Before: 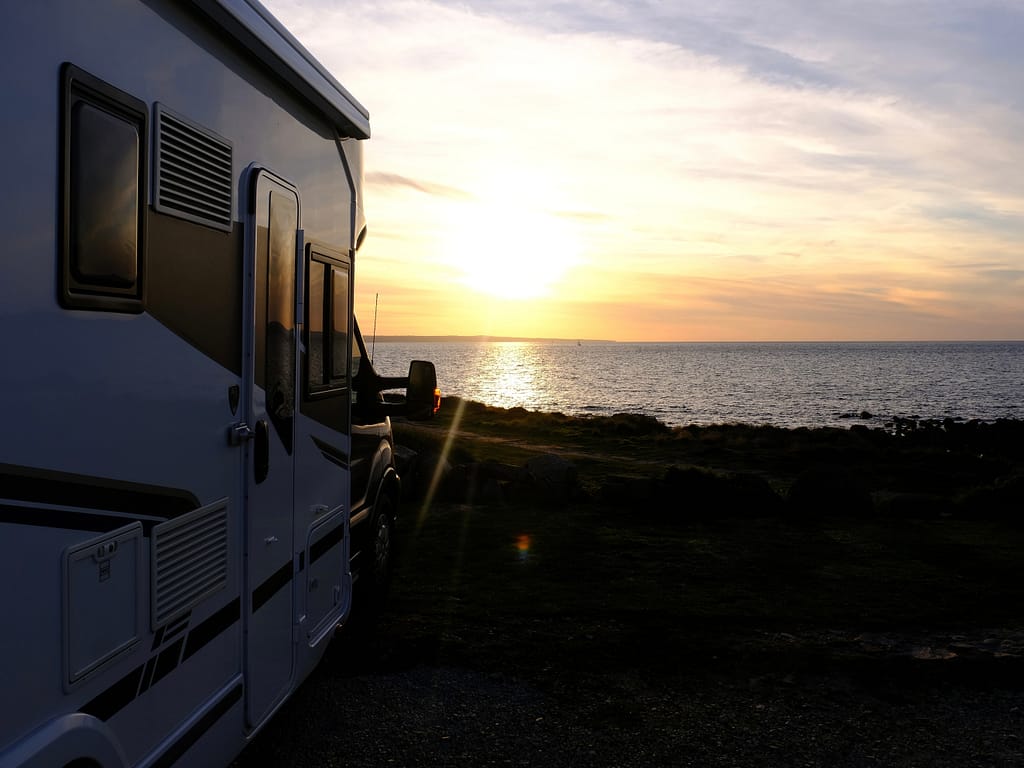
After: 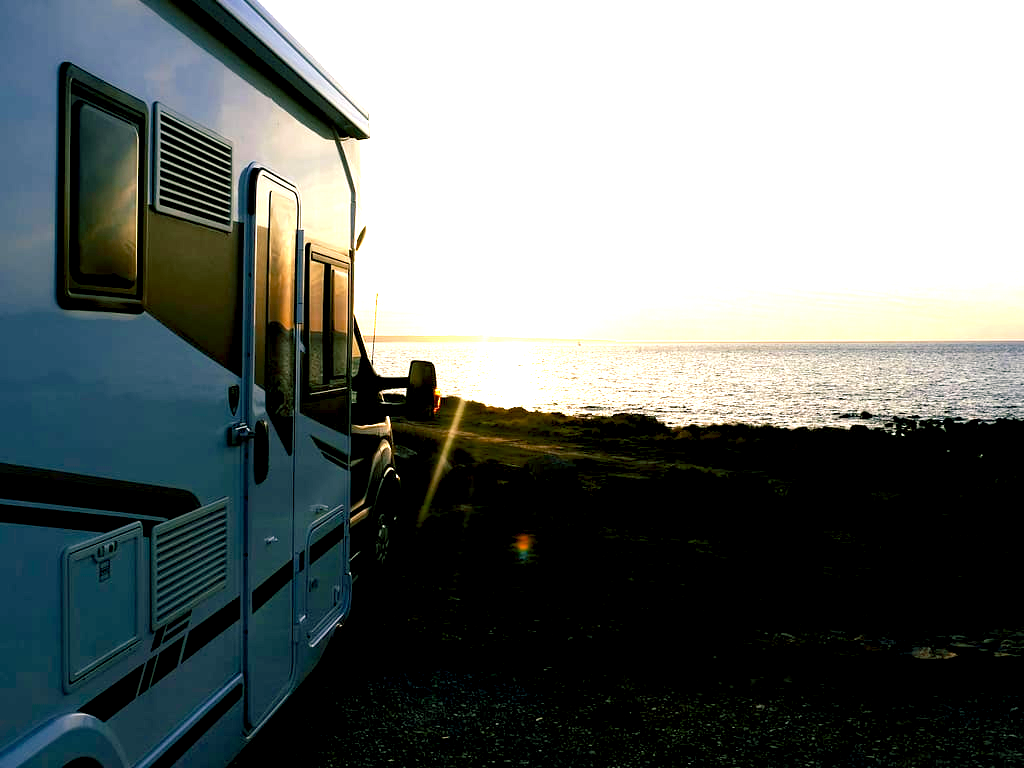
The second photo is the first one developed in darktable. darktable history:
color balance rgb: shadows lift › chroma 11.372%, shadows lift › hue 131.71°, highlights gain › luminance 6.32%, highlights gain › chroma 2.497%, highlights gain › hue 90.94°, global offset › luminance -1.449%, linear chroma grading › shadows -1.49%, linear chroma grading › highlights -14.133%, linear chroma grading › global chroma -9.614%, linear chroma grading › mid-tones -10.098%, perceptual saturation grading › global saturation 19.488%, global vibrance 1.56%, saturation formula JzAzBz (2021)
exposure: exposure 1.999 EV, compensate exposure bias true, compensate highlight preservation false
velvia: on, module defaults
